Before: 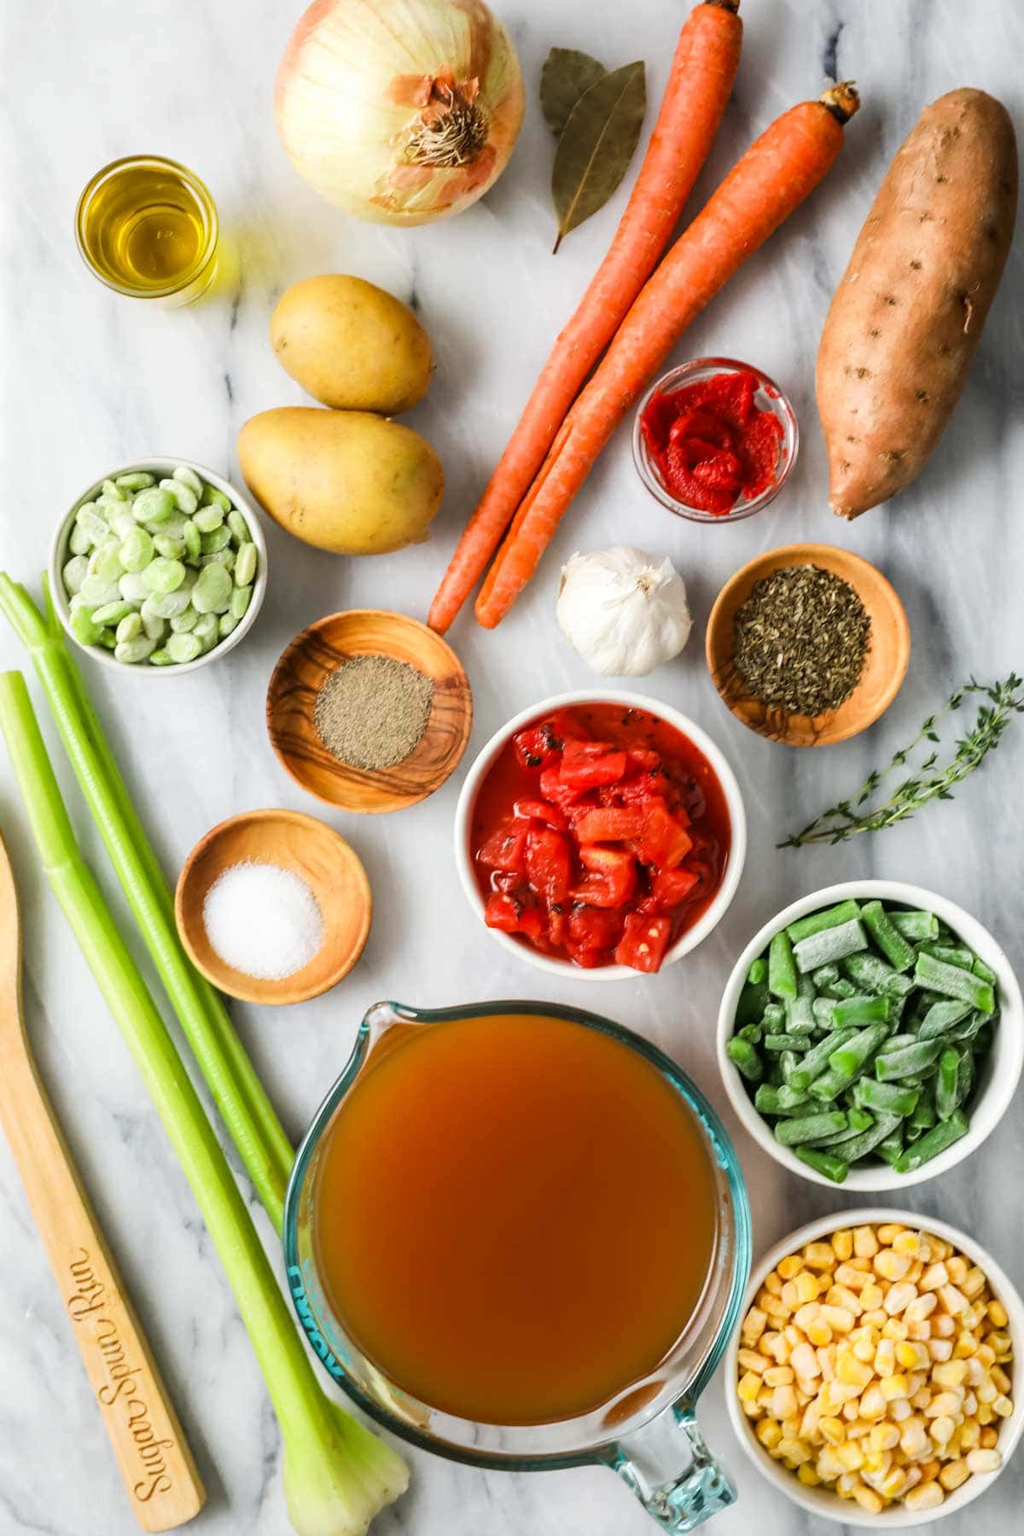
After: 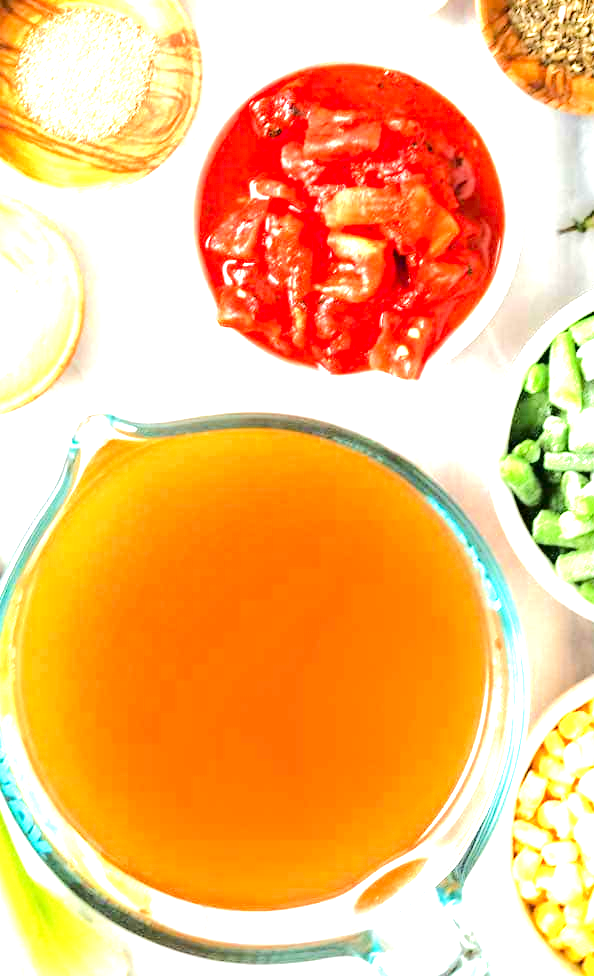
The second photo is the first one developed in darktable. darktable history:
contrast brightness saturation: brightness -0.098
exposure: black level correction 0, exposure 2.104 EV, compensate exposure bias true, compensate highlight preservation false
tone equalizer: -7 EV 0.144 EV, -6 EV 0.569 EV, -5 EV 1.17 EV, -4 EV 1.35 EV, -3 EV 1.14 EV, -2 EV 0.6 EV, -1 EV 0.164 EV, edges refinement/feathering 500, mask exposure compensation -1.57 EV, preserve details no
crop: left 29.396%, top 42.262%, right 21.077%, bottom 3.505%
